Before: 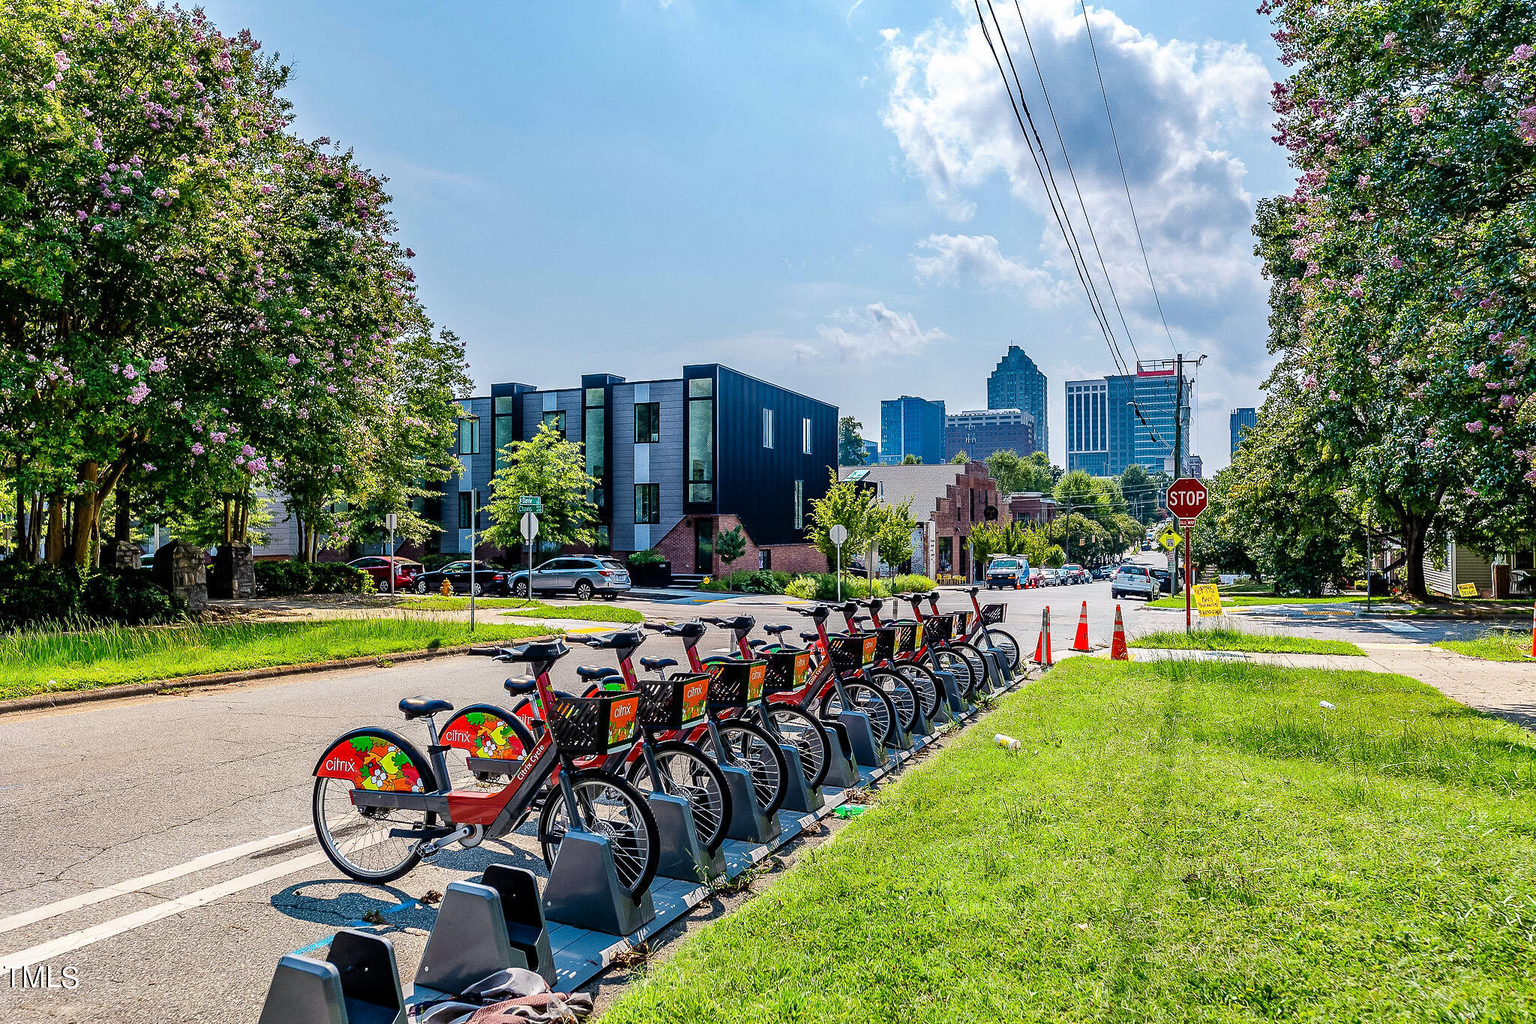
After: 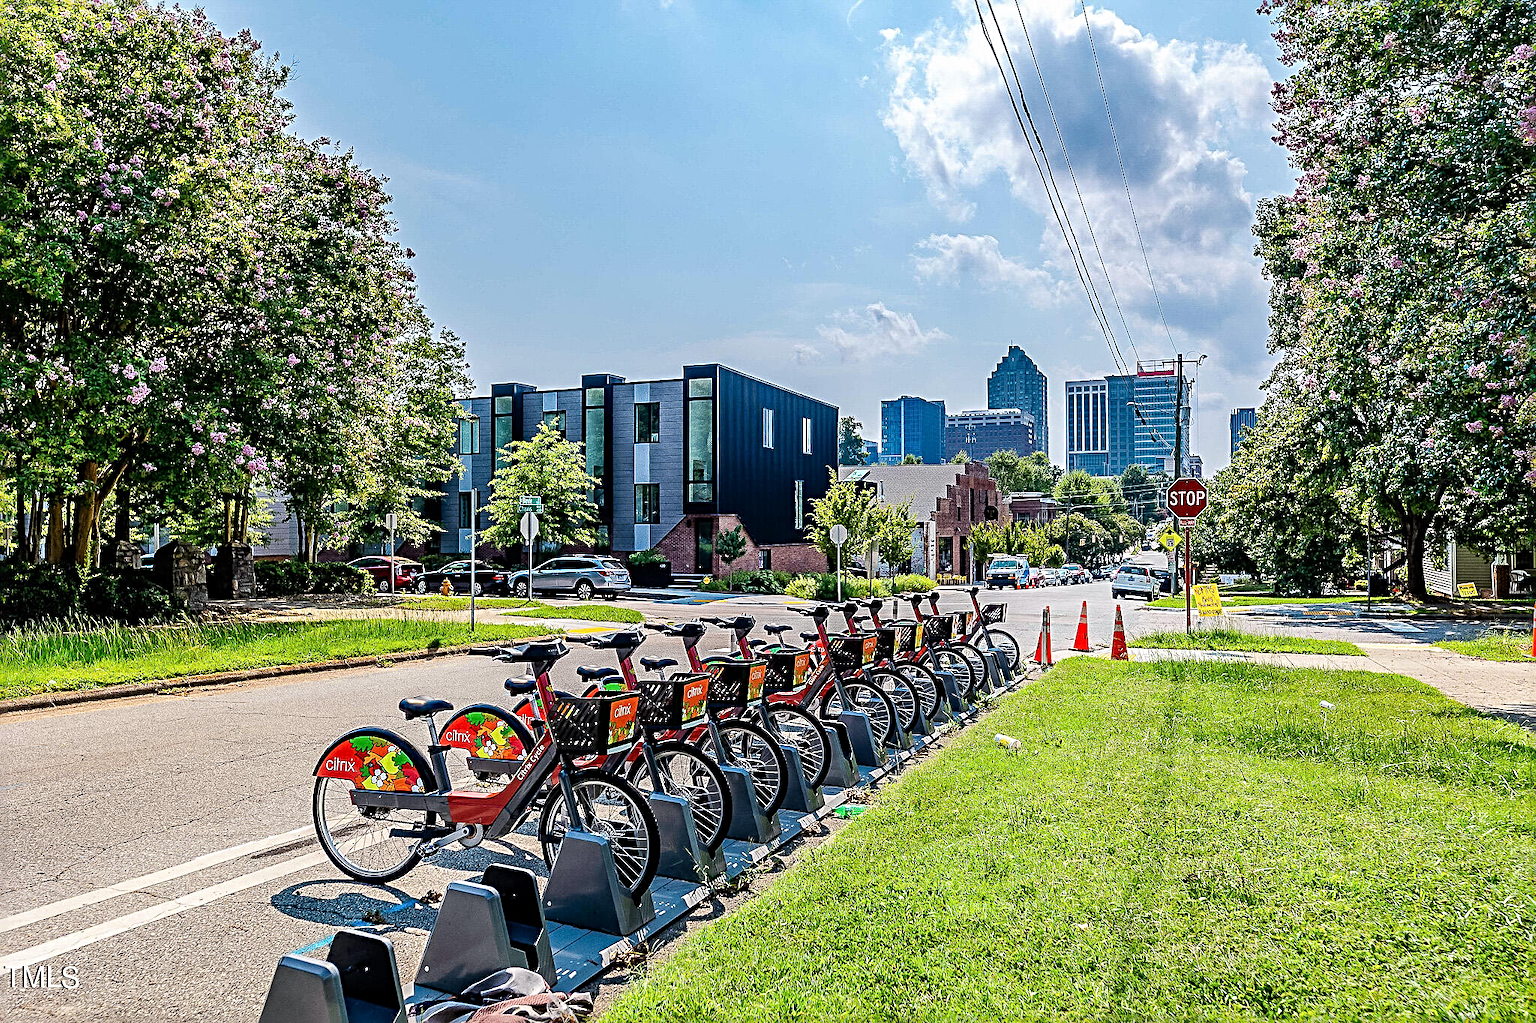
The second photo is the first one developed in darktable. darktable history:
sharpen: radius 3.991
